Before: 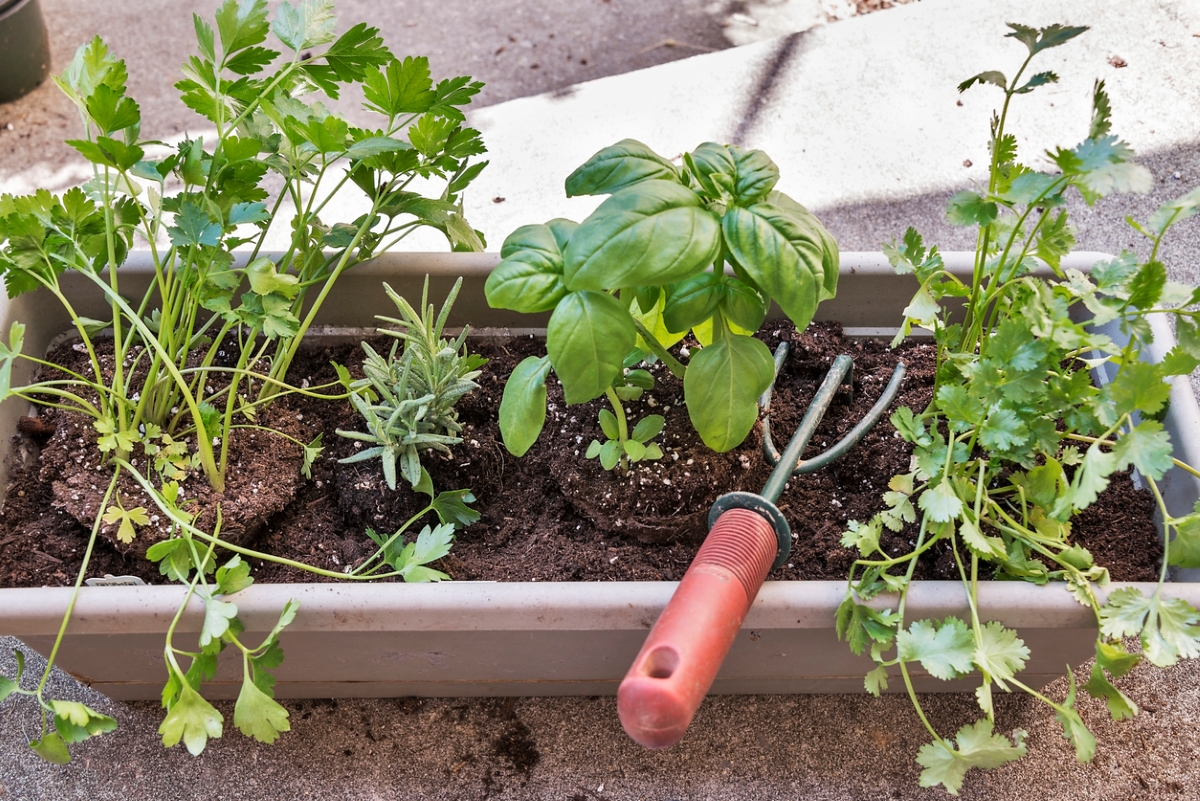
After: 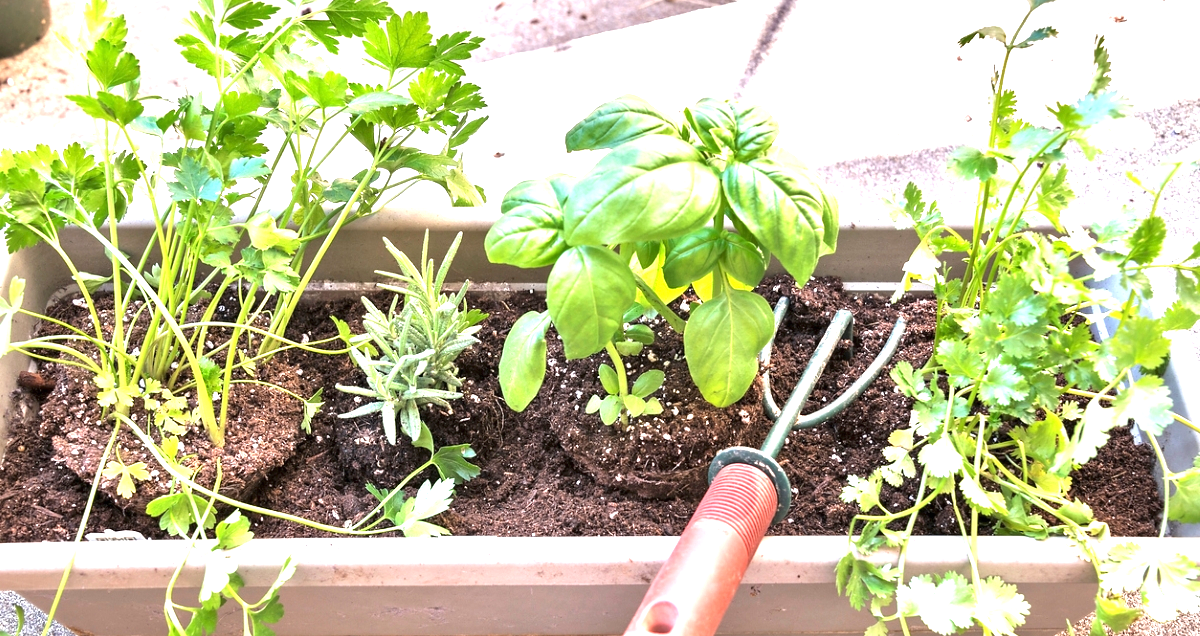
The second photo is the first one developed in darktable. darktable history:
exposure: black level correction 0, exposure 1.524 EV, compensate highlight preservation false
crop and rotate: top 5.669%, bottom 14.834%
